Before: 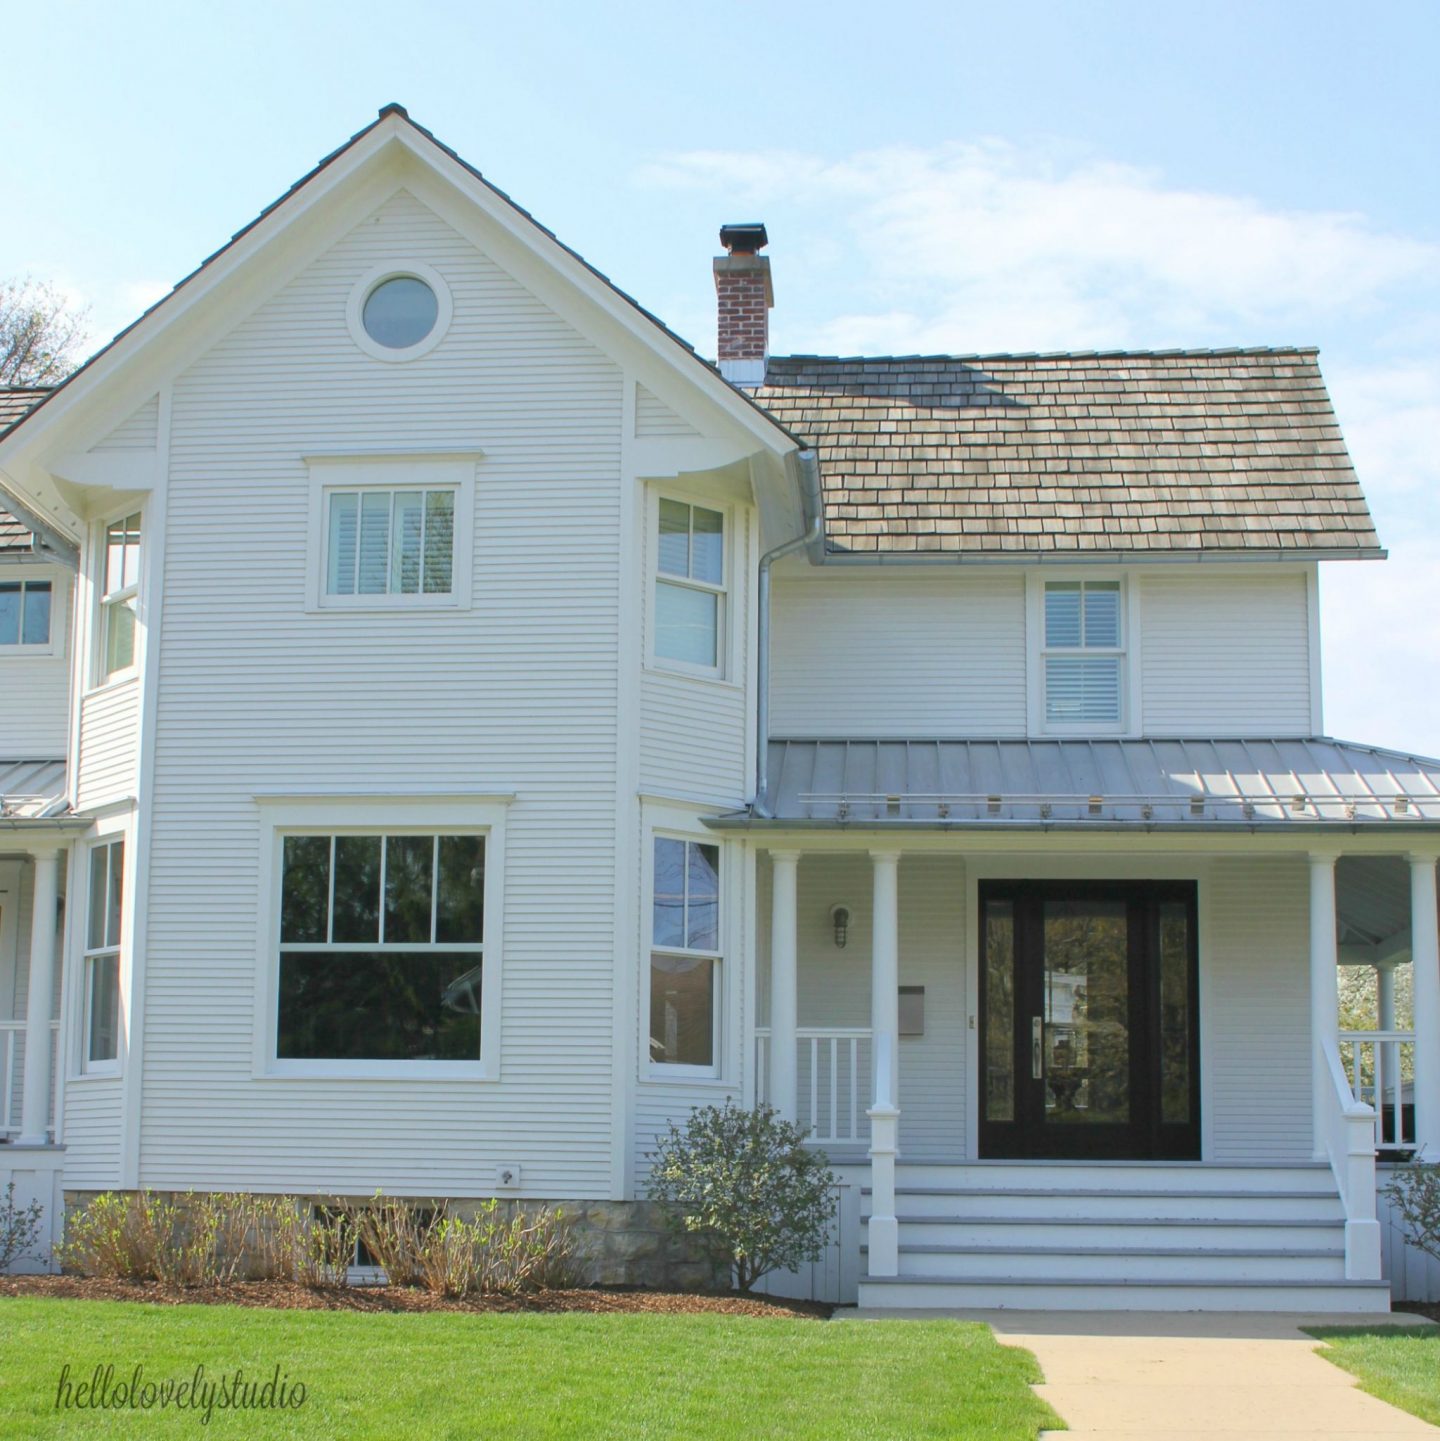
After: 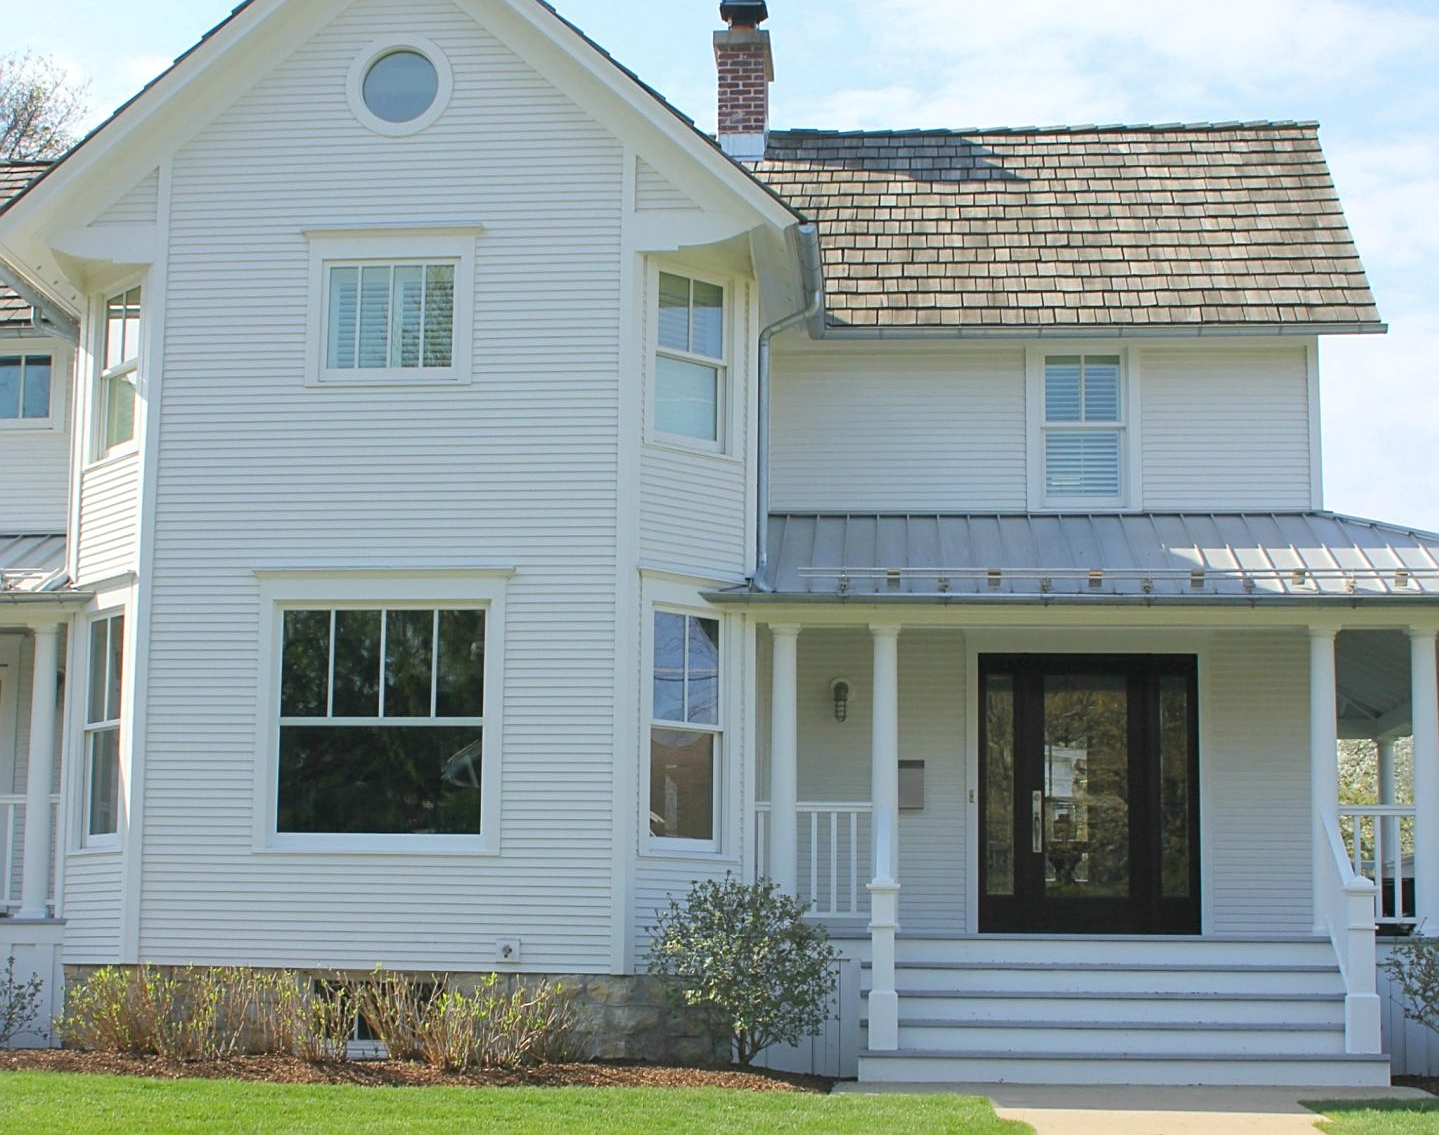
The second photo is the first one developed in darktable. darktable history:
crop and rotate: top 15.733%, bottom 5.476%
tone equalizer: edges refinement/feathering 500, mask exposure compensation -1.57 EV, preserve details no
sharpen: on, module defaults
